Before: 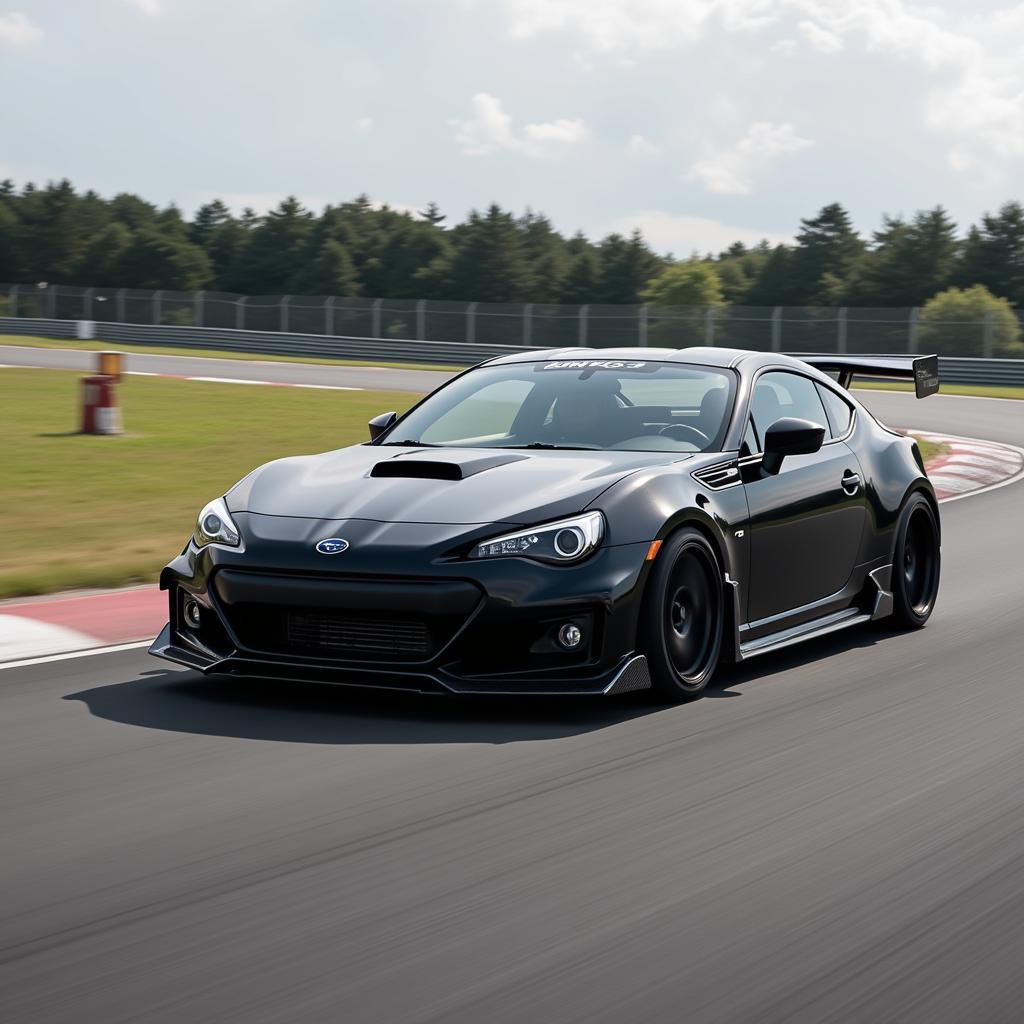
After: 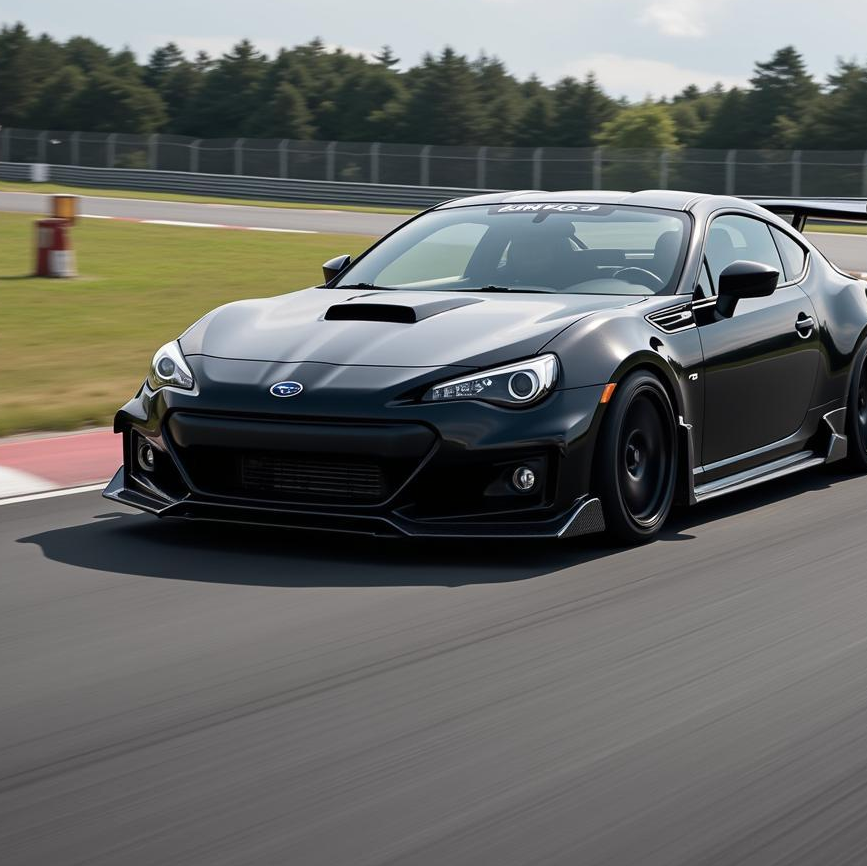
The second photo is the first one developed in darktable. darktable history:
contrast brightness saturation: contrast 0.046
crop and rotate: left 4.582%, top 15.421%, right 10.666%
